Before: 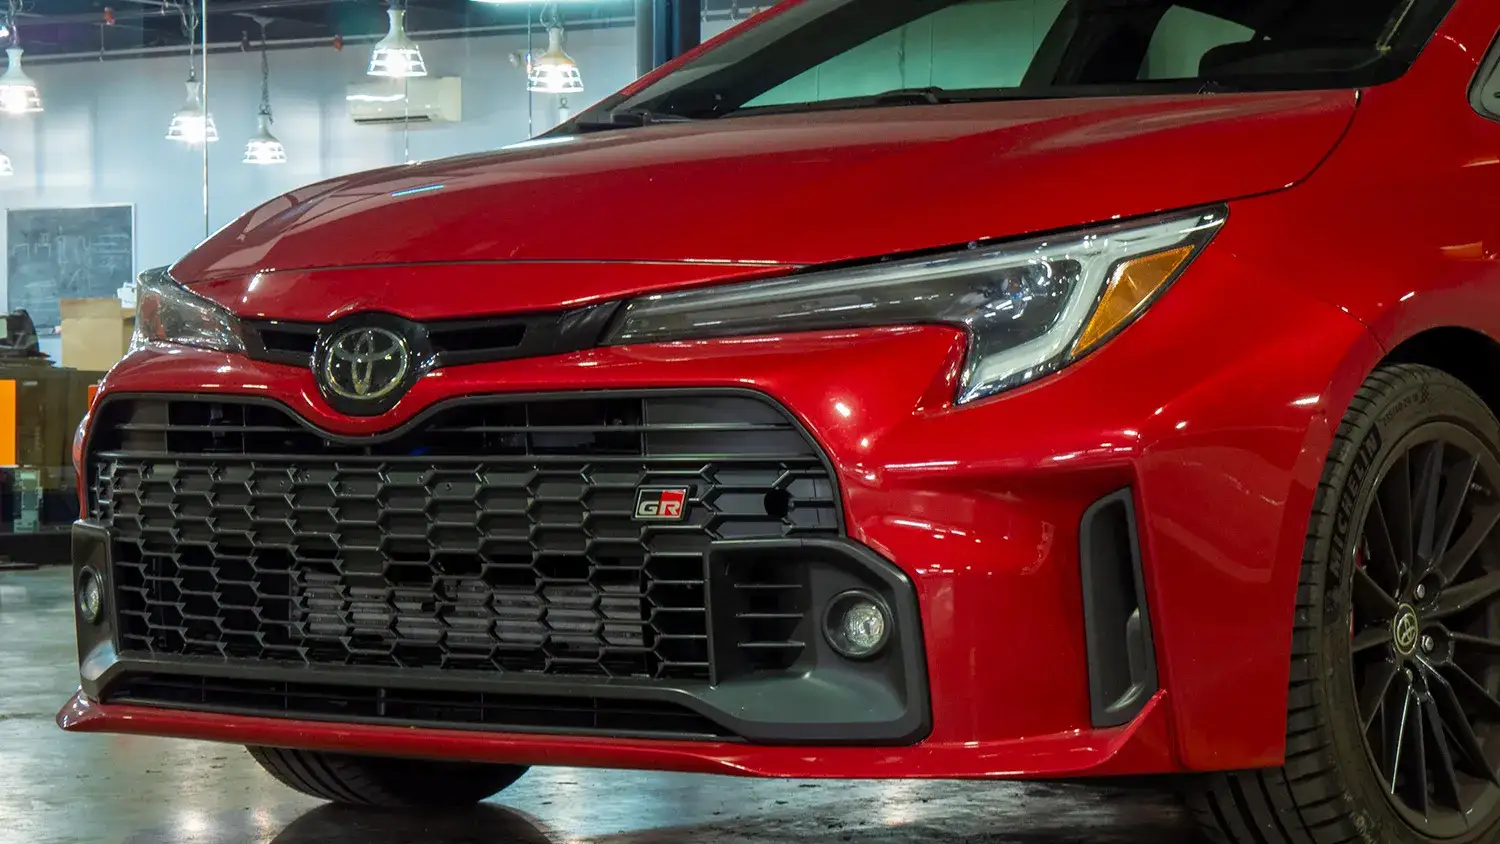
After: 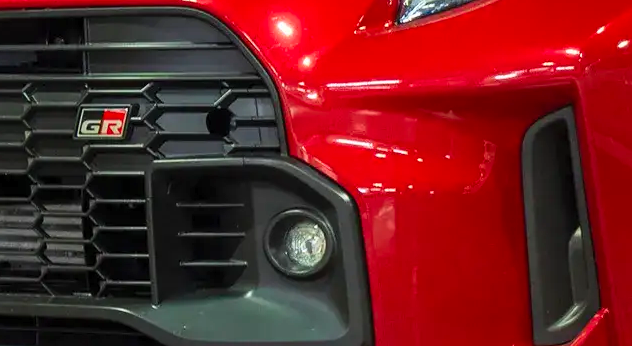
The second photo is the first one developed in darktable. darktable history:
crop: left 37.221%, top 45.169%, right 20.63%, bottom 13.777%
contrast brightness saturation: contrast 0.2, brightness 0.16, saturation 0.22
